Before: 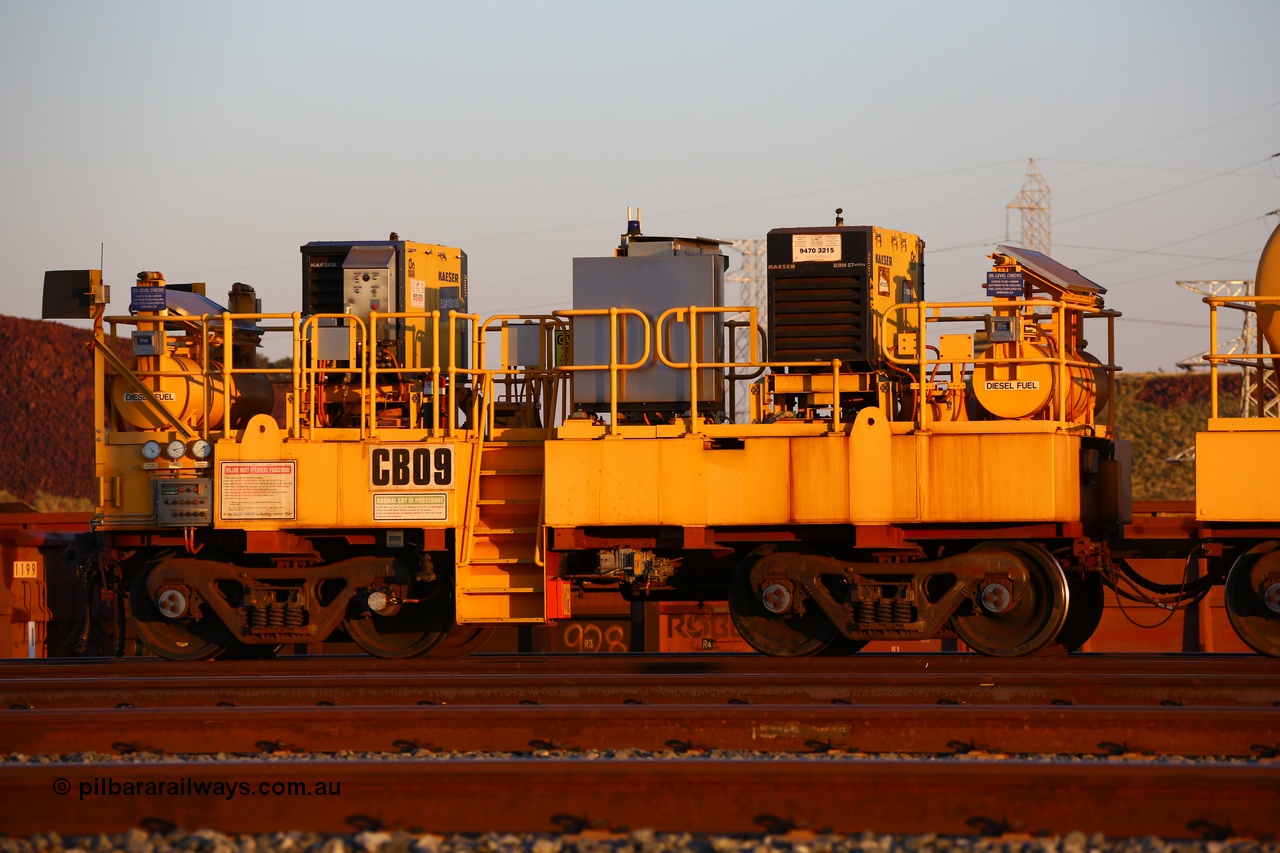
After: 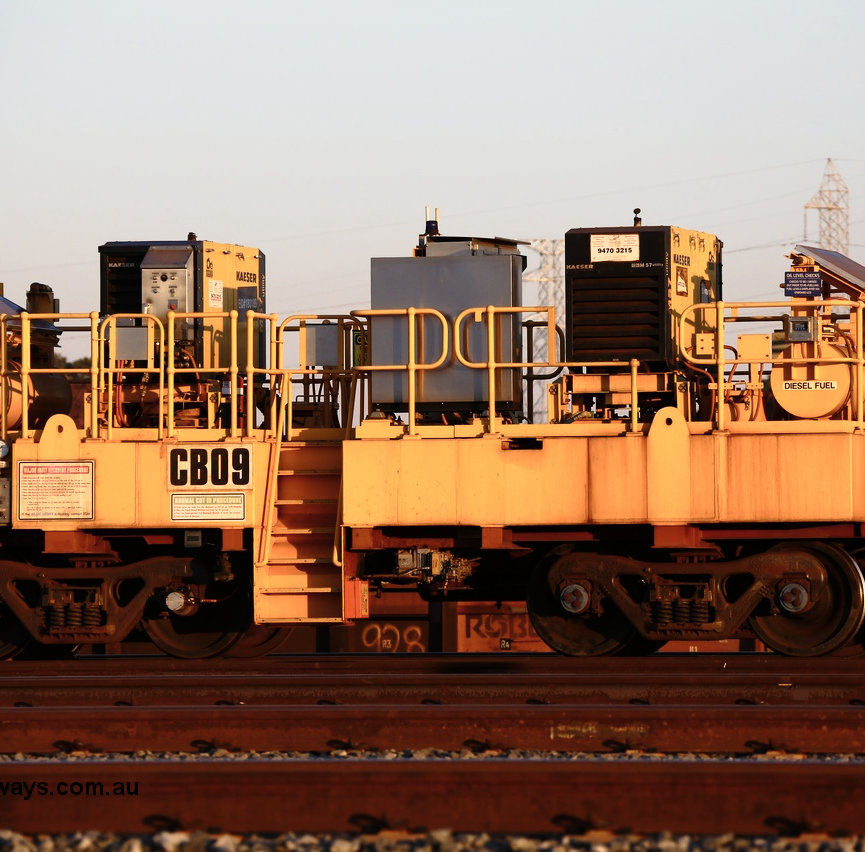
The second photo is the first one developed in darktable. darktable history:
crop and rotate: left 15.805%, right 16.567%
tone curve: curves: ch0 [(0, 0) (0.105, 0.08) (0.195, 0.18) (0.283, 0.288) (0.384, 0.419) (0.485, 0.531) (0.638, 0.69) (0.795, 0.879) (1, 0.977)]; ch1 [(0, 0) (0.161, 0.092) (0.35, 0.33) (0.379, 0.401) (0.456, 0.469) (0.498, 0.503) (0.531, 0.537) (0.596, 0.621) (0.635, 0.655) (1, 1)]; ch2 [(0, 0) (0.371, 0.362) (0.437, 0.437) (0.483, 0.484) (0.53, 0.515) (0.56, 0.58) (0.622, 0.606) (1, 1)], preserve colors none
contrast brightness saturation: contrast 0.102, saturation -0.299
